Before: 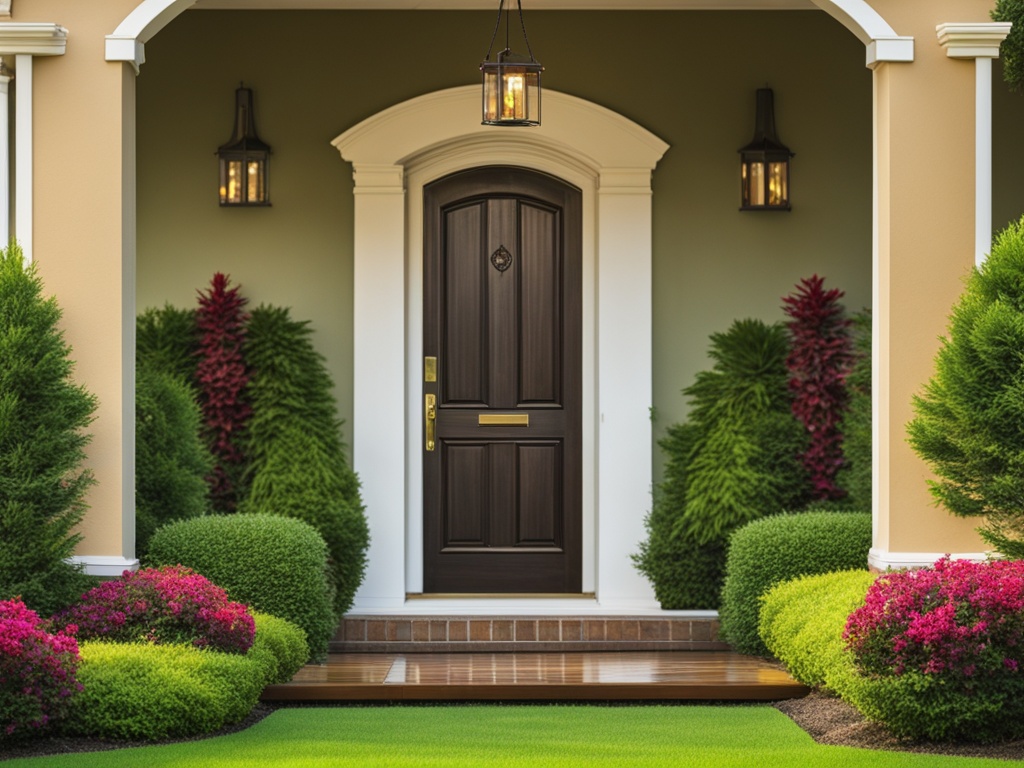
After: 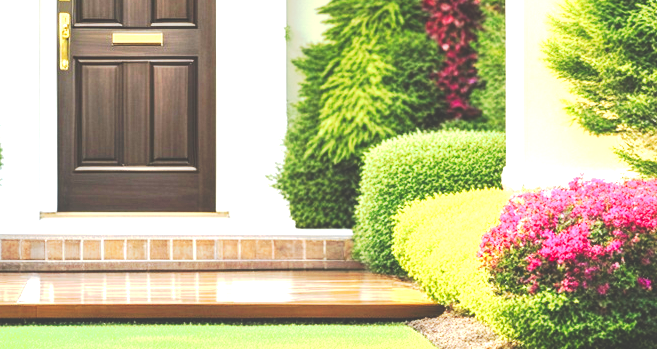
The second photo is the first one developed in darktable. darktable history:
crop and rotate: left 35.823%, top 49.67%, bottom 4.789%
tone curve: curves: ch0 [(0, 0) (0.003, 0.231) (0.011, 0.231) (0.025, 0.231) (0.044, 0.231) (0.069, 0.235) (0.1, 0.24) (0.136, 0.246) (0.177, 0.256) (0.224, 0.279) (0.277, 0.313) (0.335, 0.354) (0.399, 0.428) (0.468, 0.514) (0.543, 0.61) (0.623, 0.728) (0.709, 0.808) (0.801, 0.873) (0.898, 0.909) (1, 1)], preserve colors none
exposure: black level correction 0, exposure 2.106 EV, compensate exposure bias true, compensate highlight preservation false
